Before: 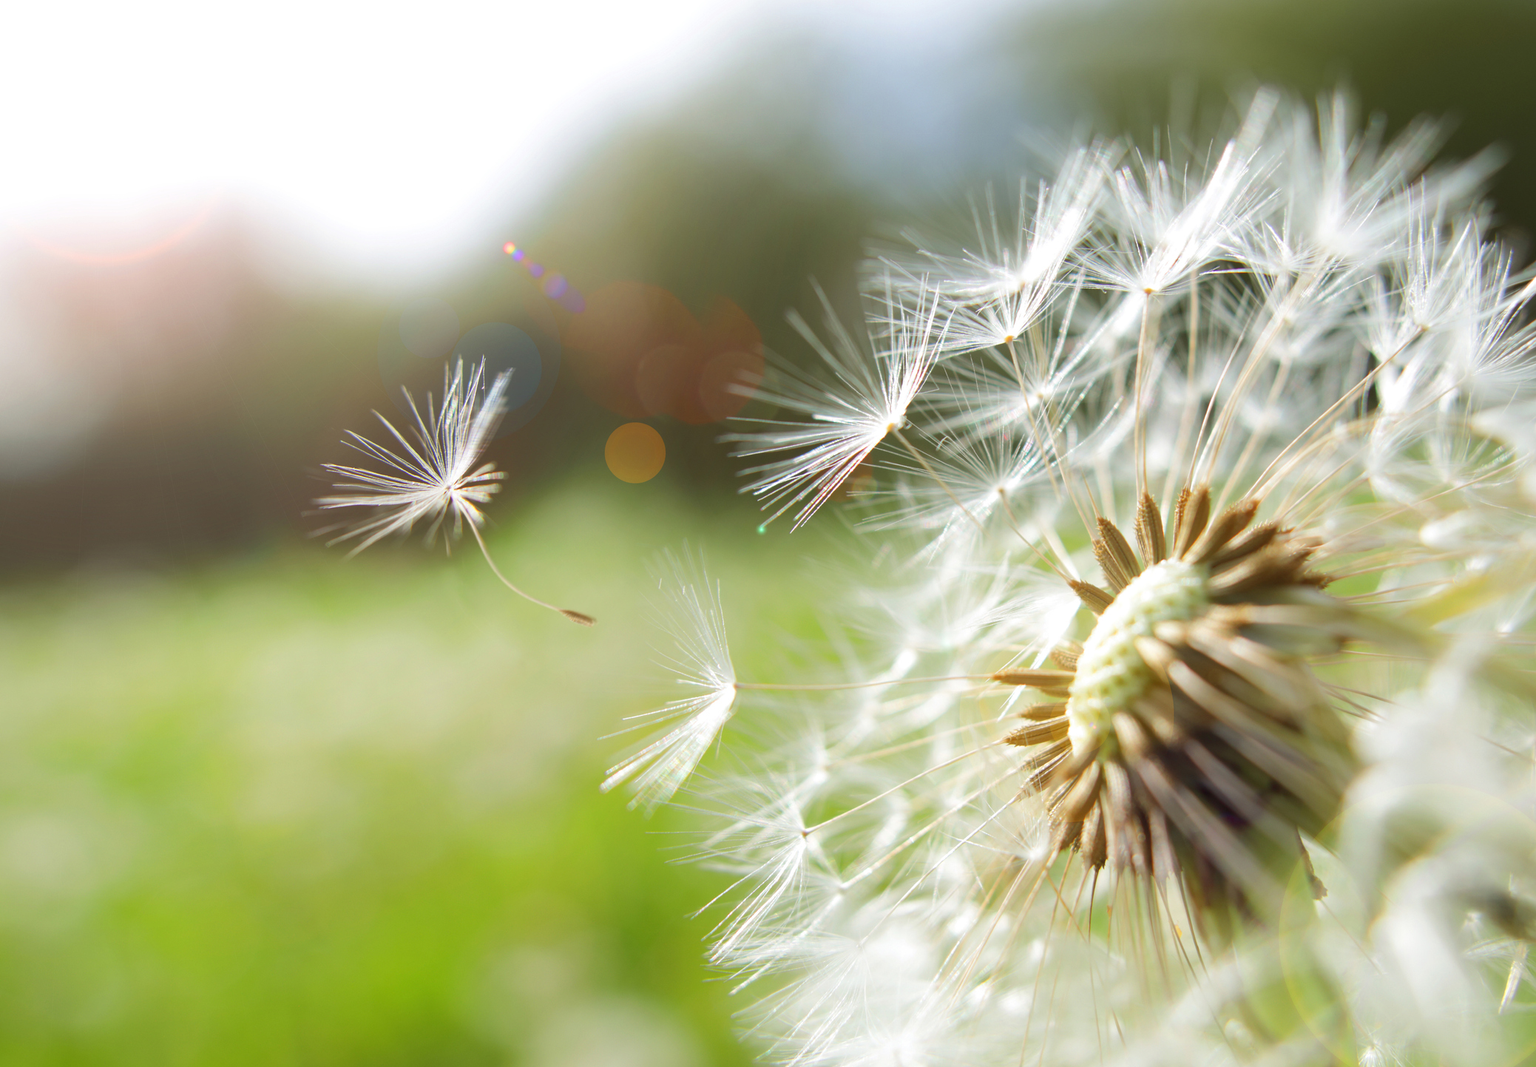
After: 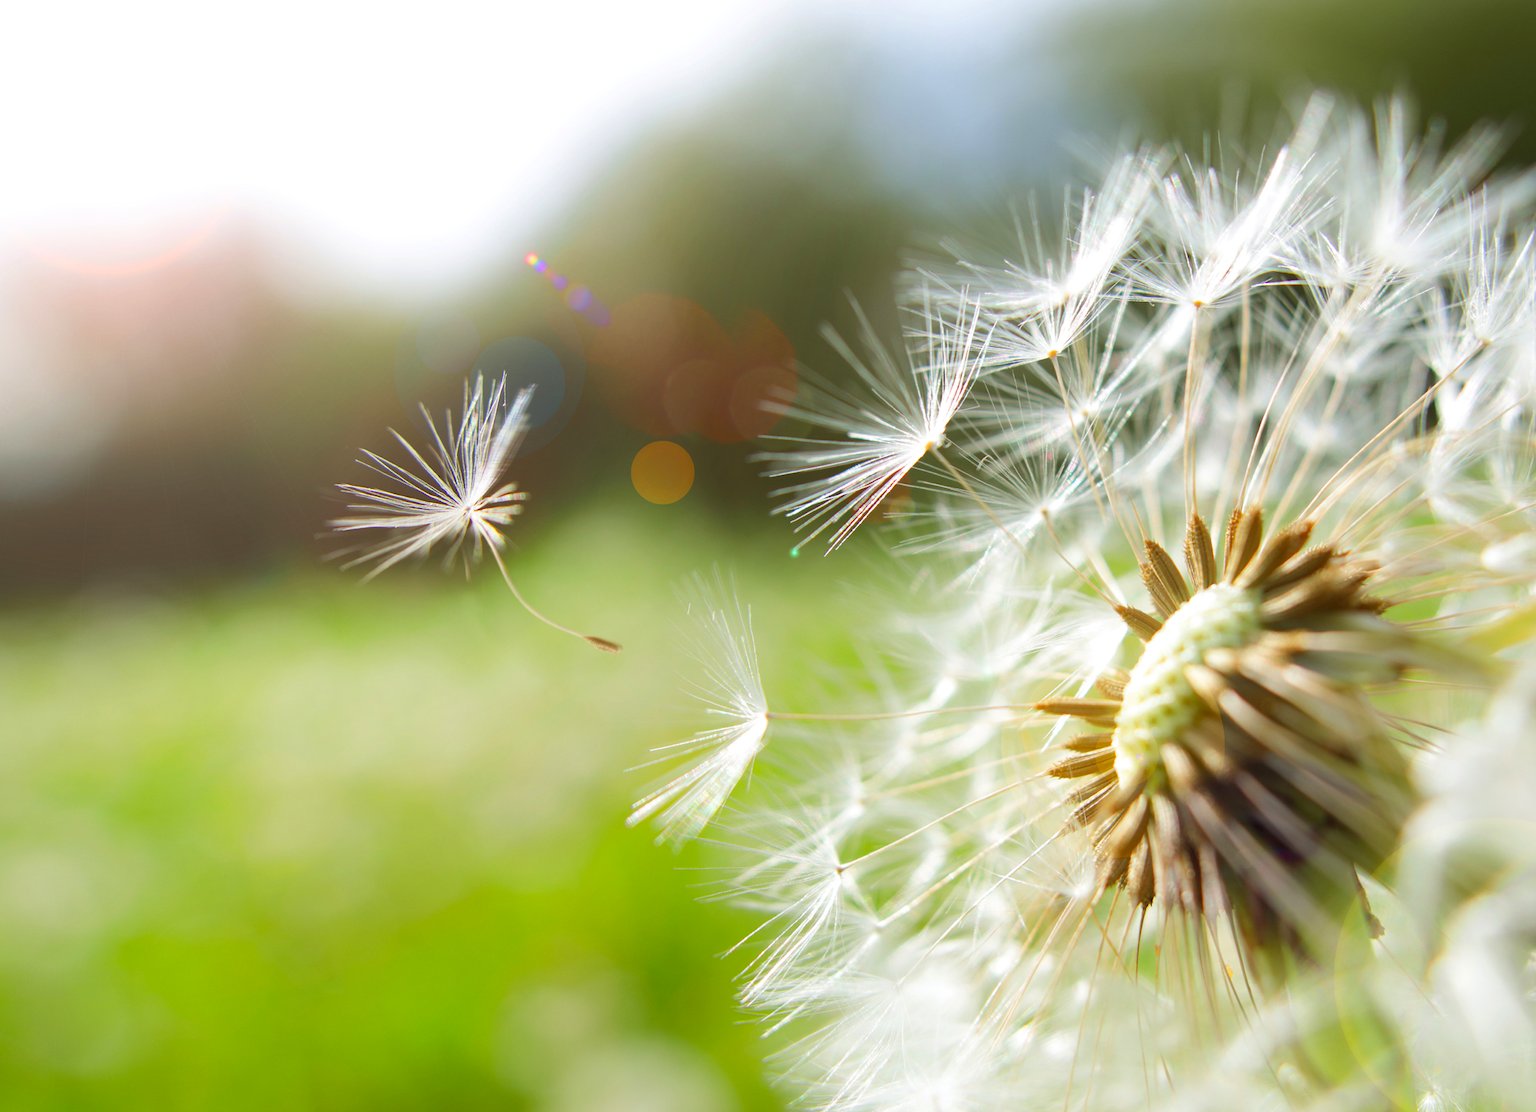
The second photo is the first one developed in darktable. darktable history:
contrast brightness saturation: contrast 0.085, saturation 0.197
crop: right 4.136%, bottom 0.035%
